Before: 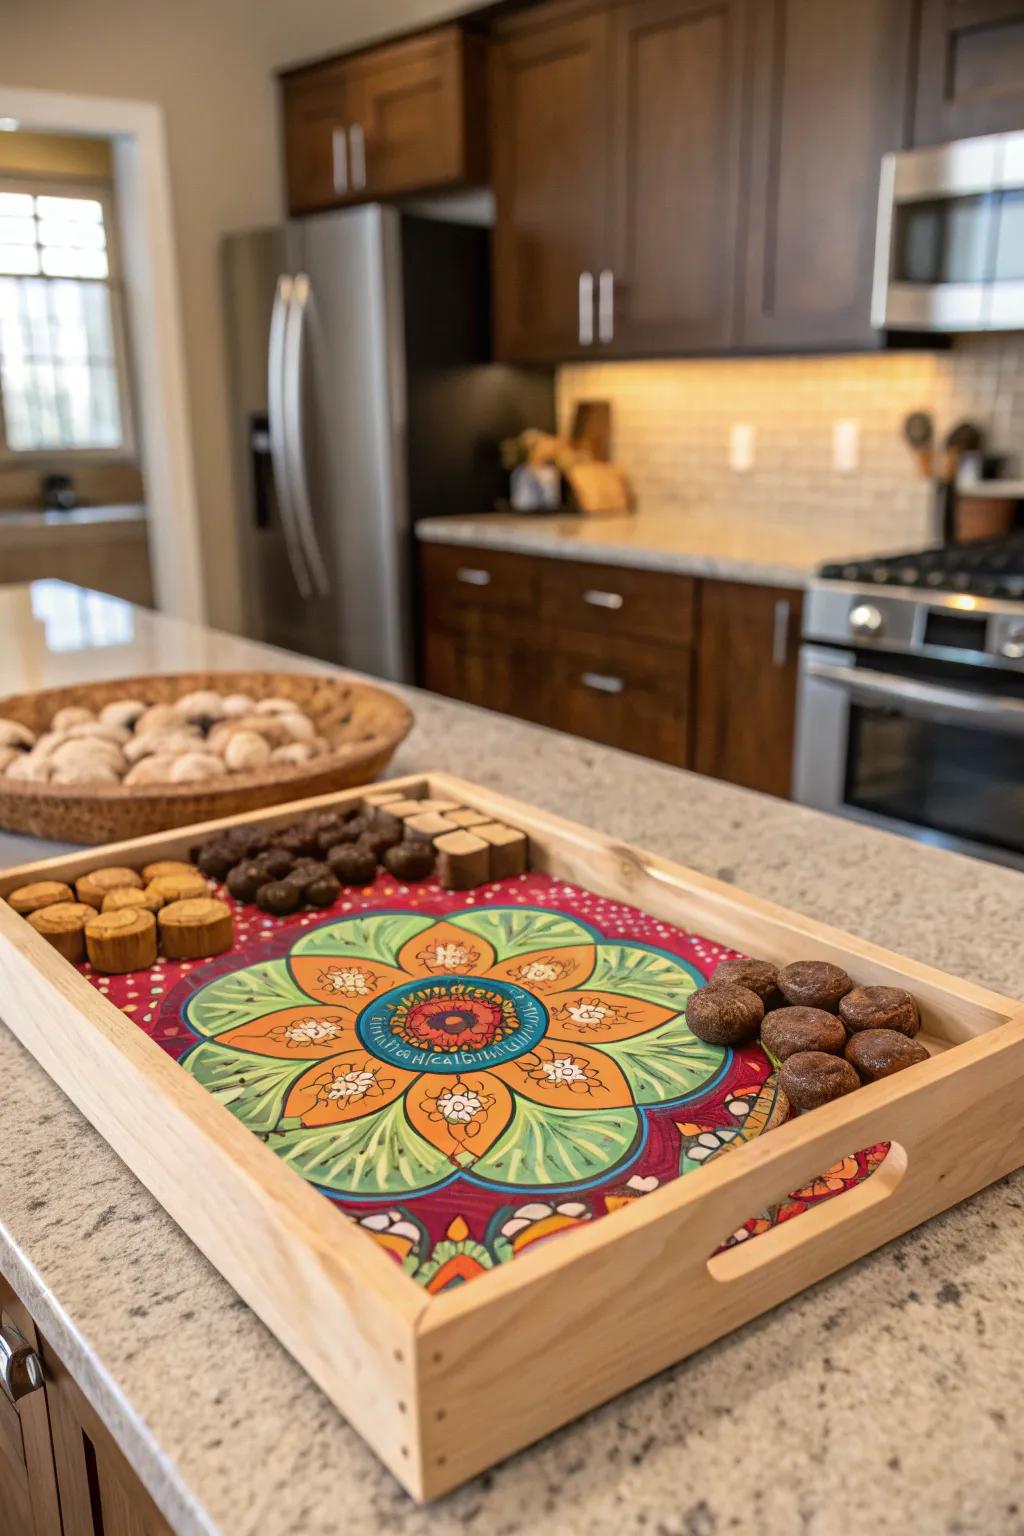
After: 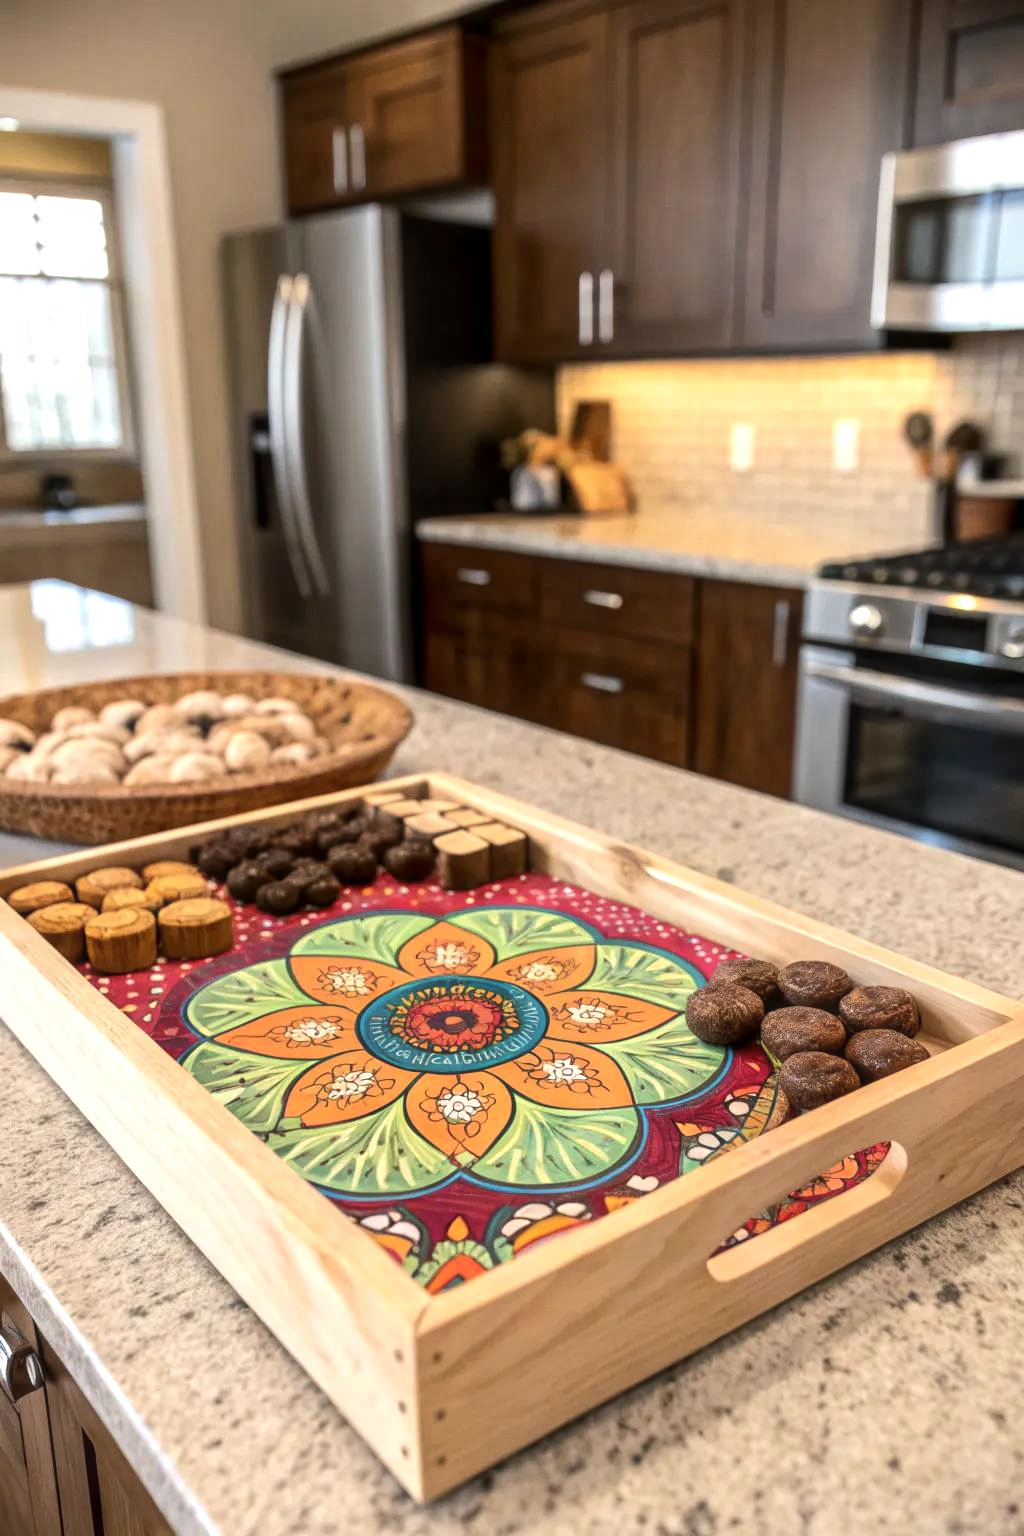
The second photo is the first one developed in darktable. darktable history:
haze removal: strength -0.102, compatibility mode true, adaptive false
tone equalizer: -8 EV -0.414 EV, -7 EV -0.405 EV, -6 EV -0.361 EV, -5 EV -0.229 EV, -3 EV 0.232 EV, -2 EV 0.324 EV, -1 EV 0.409 EV, +0 EV 0.444 EV, edges refinement/feathering 500, mask exposure compensation -1.57 EV, preserve details no
local contrast: highlights 100%, shadows 101%, detail 119%, midtone range 0.2
